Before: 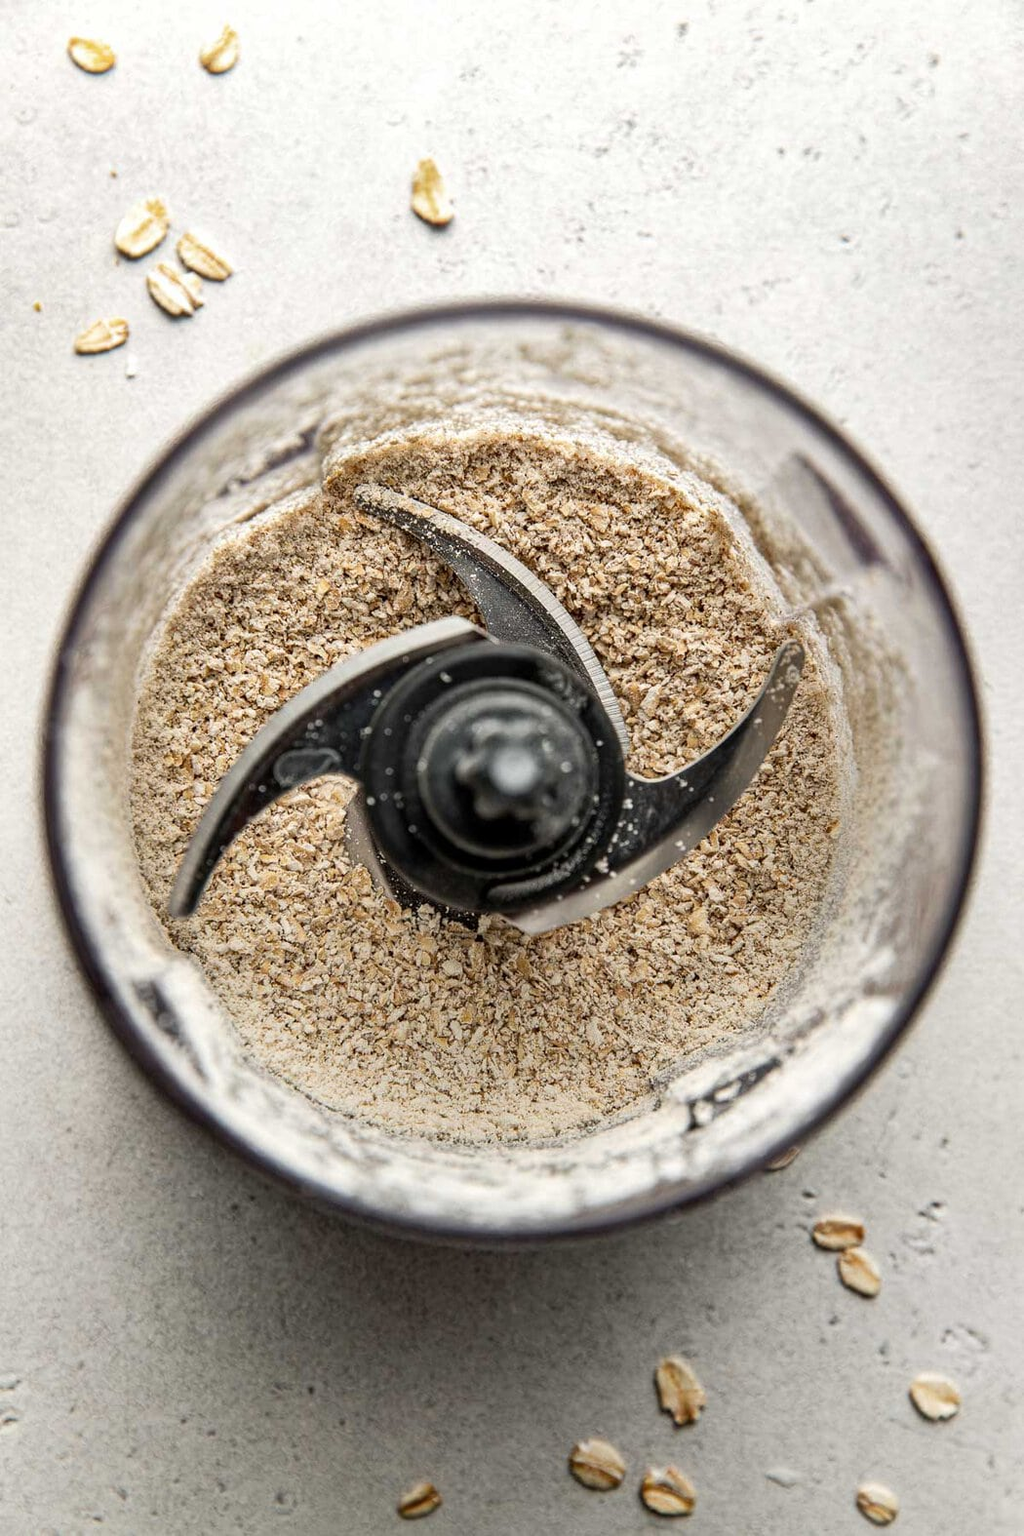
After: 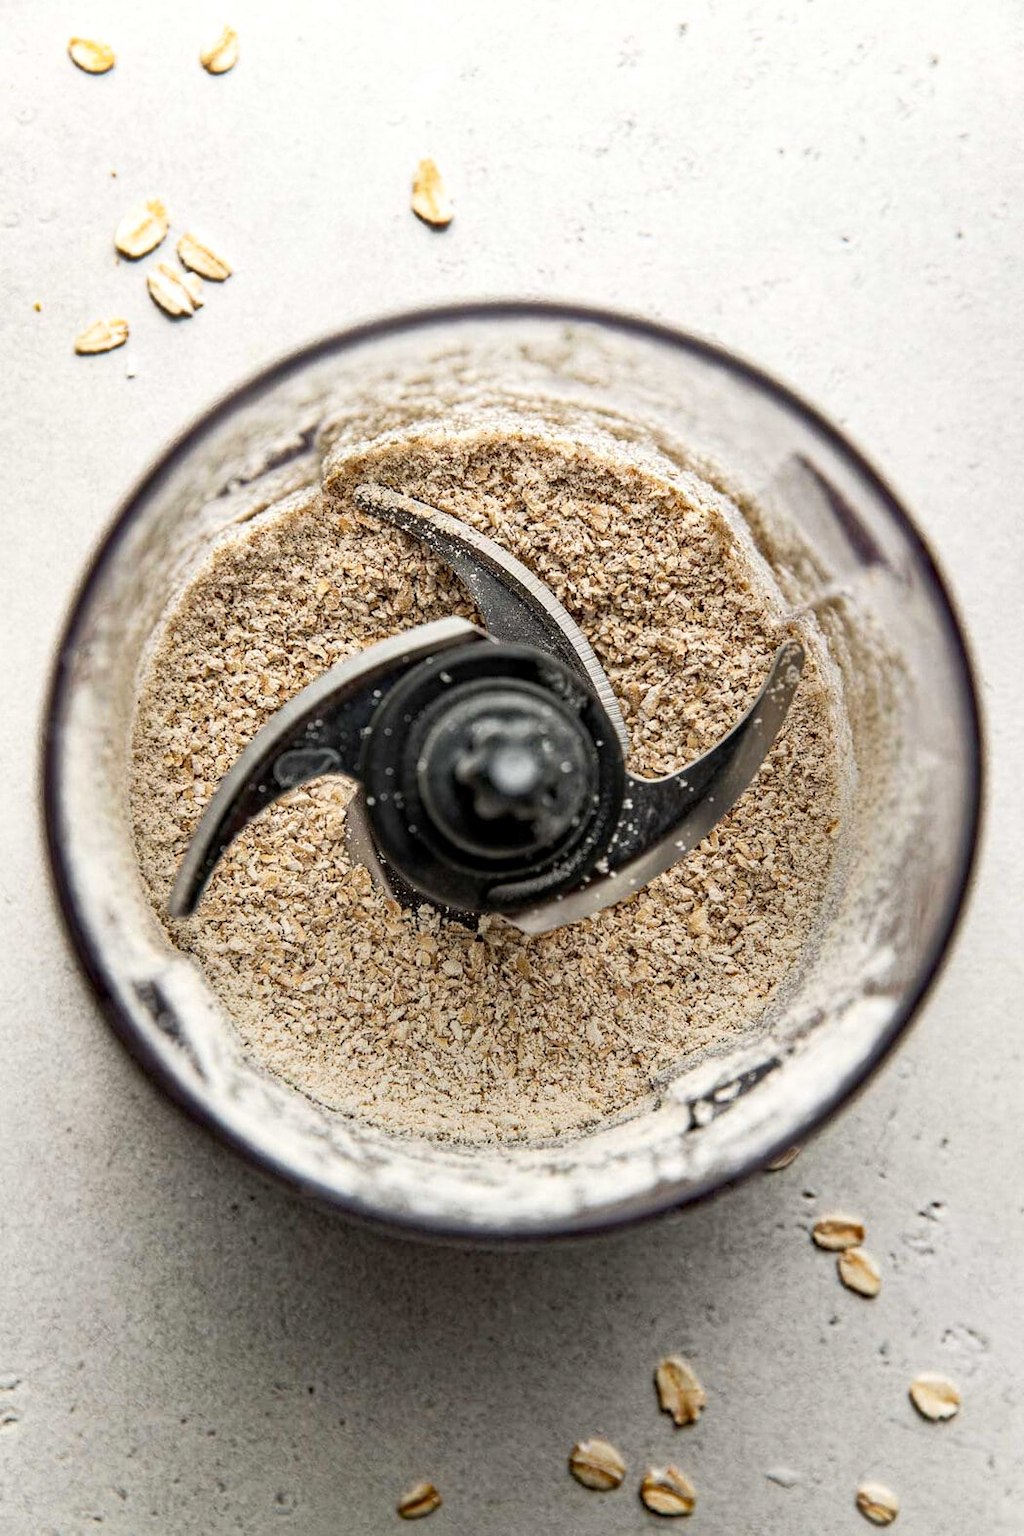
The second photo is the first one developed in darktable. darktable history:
haze removal: compatibility mode true, adaptive false
shadows and highlights: shadows 0.421, highlights 41.27
